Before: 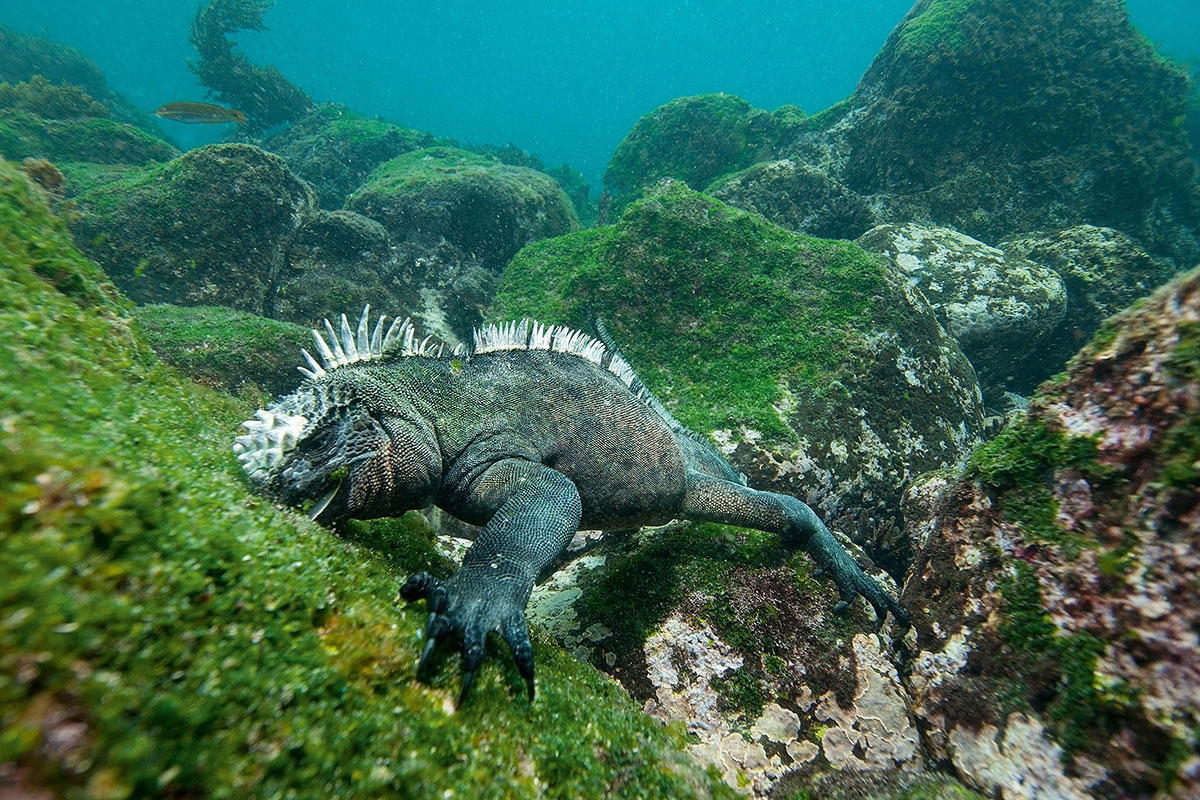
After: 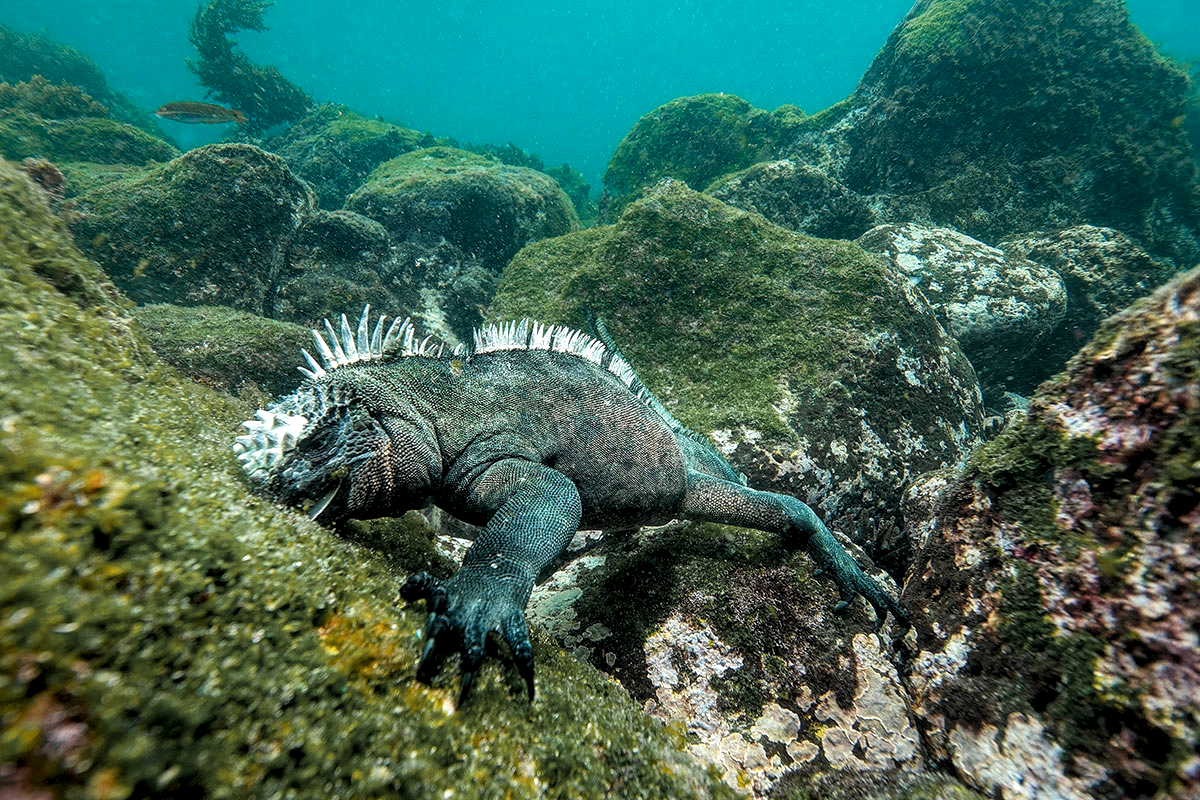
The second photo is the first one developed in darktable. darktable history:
color zones: curves: ch1 [(0.263, 0.53) (0.376, 0.287) (0.487, 0.512) (0.748, 0.547) (1, 0.513)]; ch2 [(0.262, 0.45) (0.751, 0.477)]
levels: levels [0.062, 0.494, 0.925]
local contrast: on, module defaults
